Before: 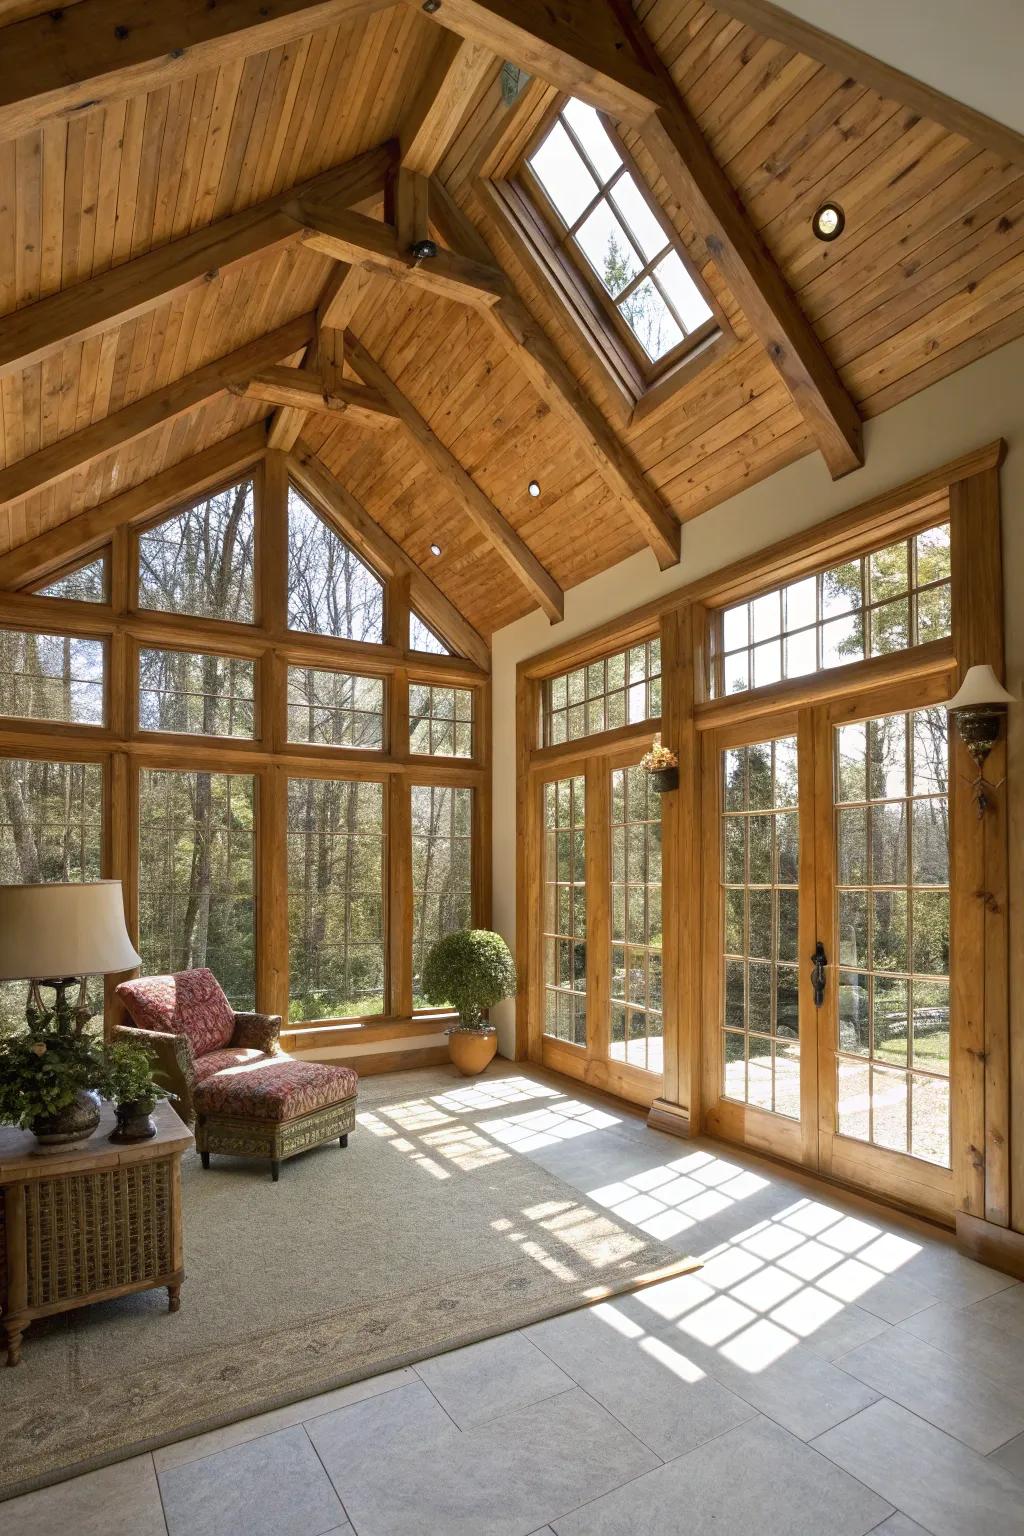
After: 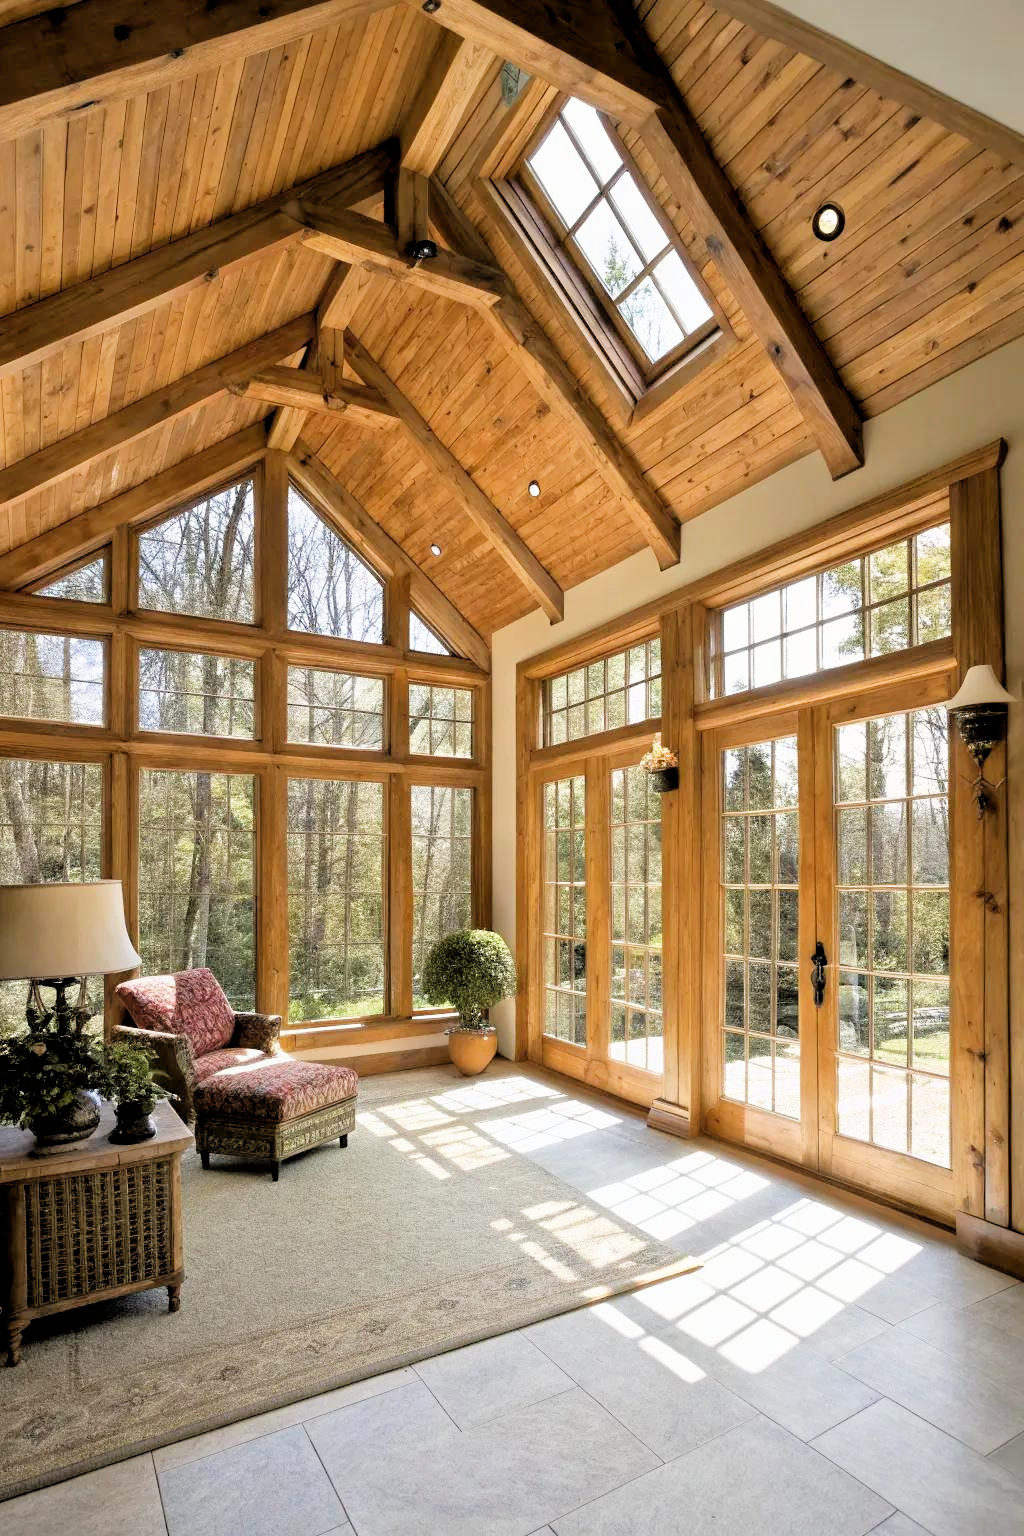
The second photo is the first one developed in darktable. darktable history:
exposure: exposure 0.77 EV, compensate highlight preservation false
filmic rgb: black relative exposure -3.31 EV, white relative exposure 3.45 EV, hardness 2.36, contrast 1.103
